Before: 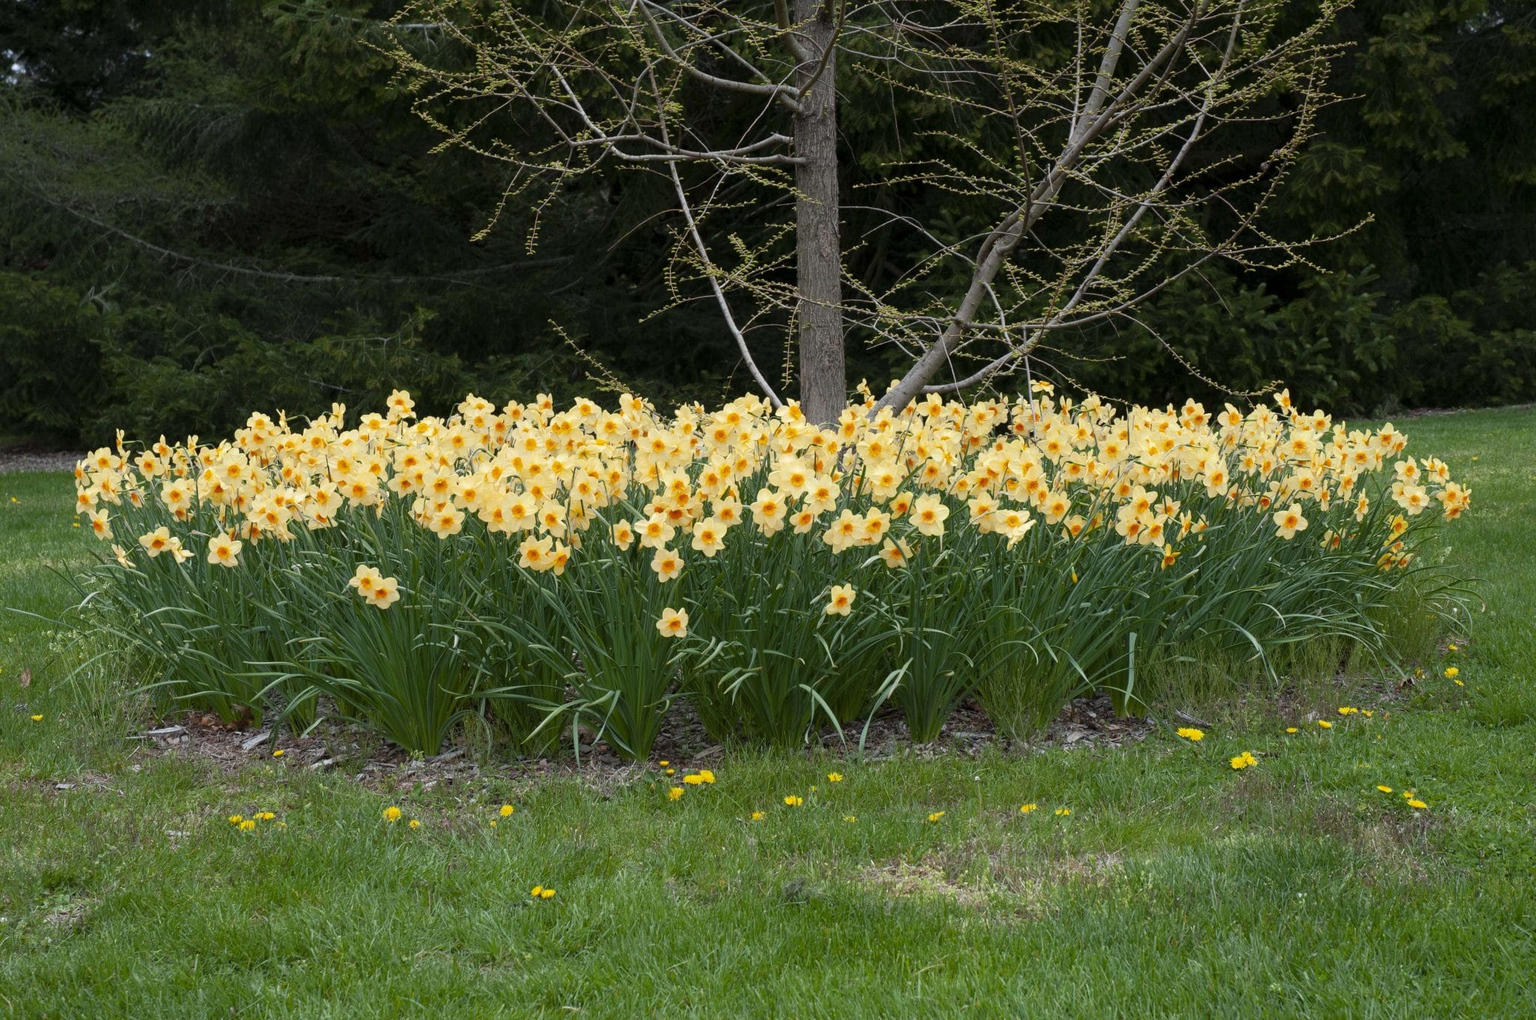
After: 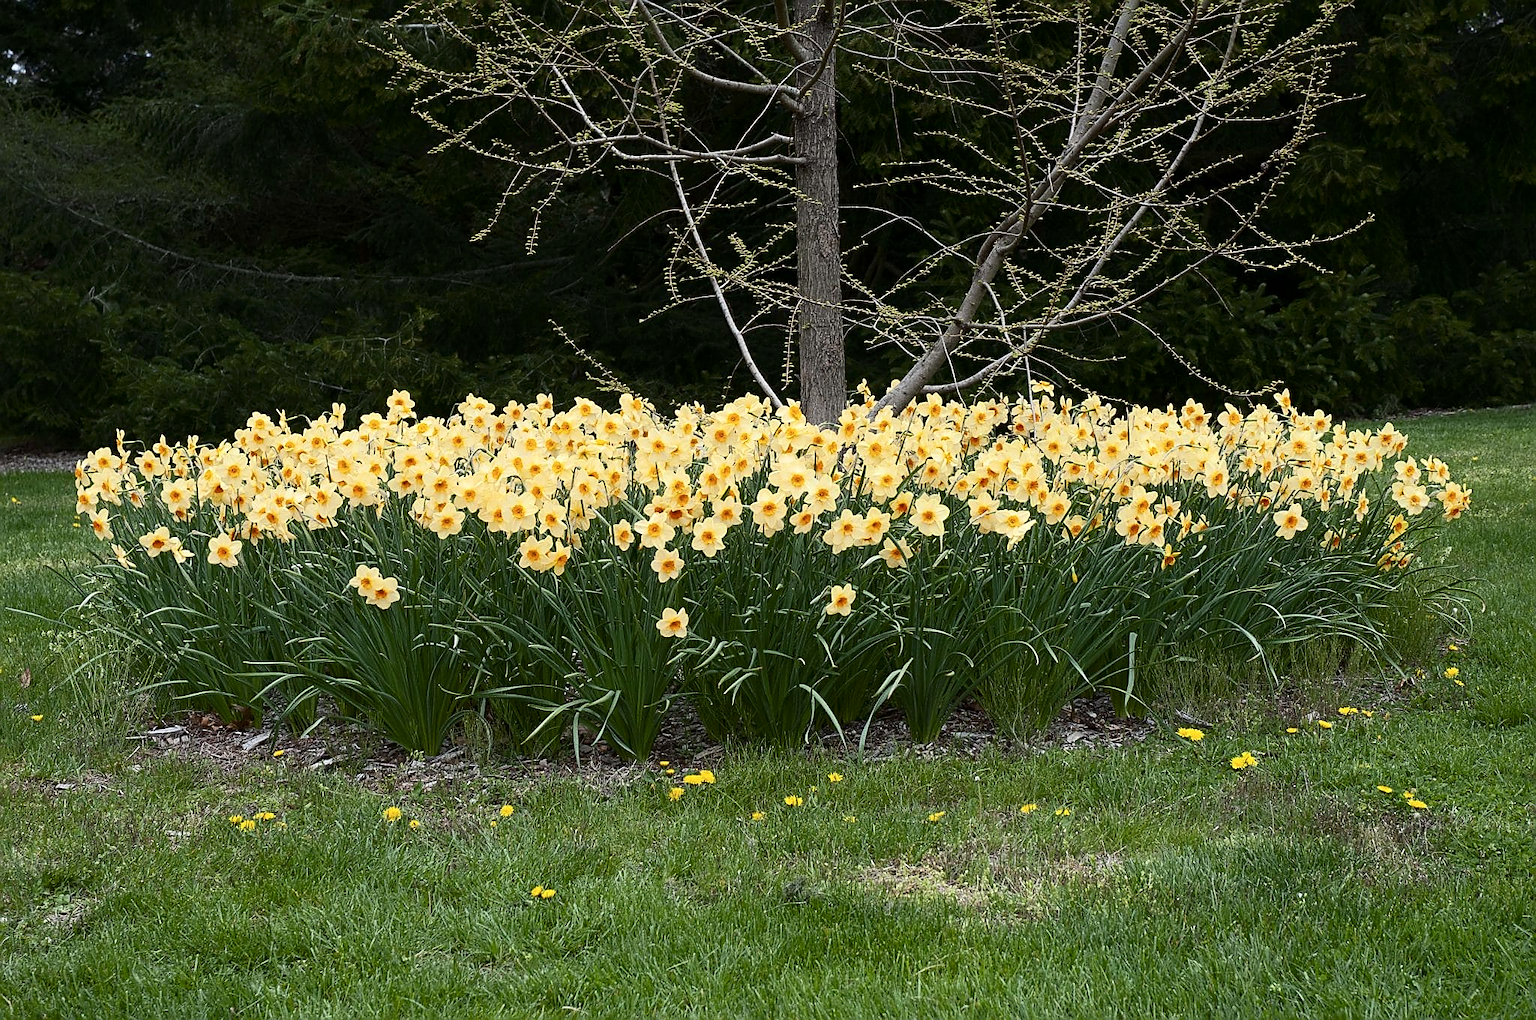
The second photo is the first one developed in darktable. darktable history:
sharpen: radius 1.4, amount 1.25, threshold 0.7
contrast brightness saturation: contrast 0.22
